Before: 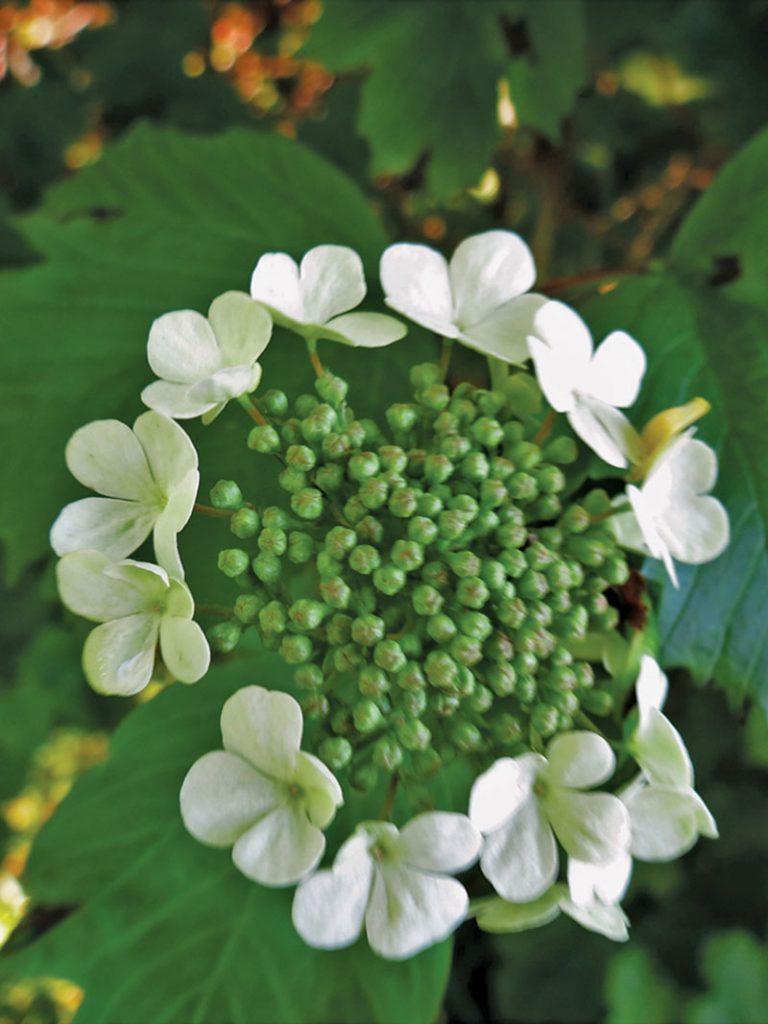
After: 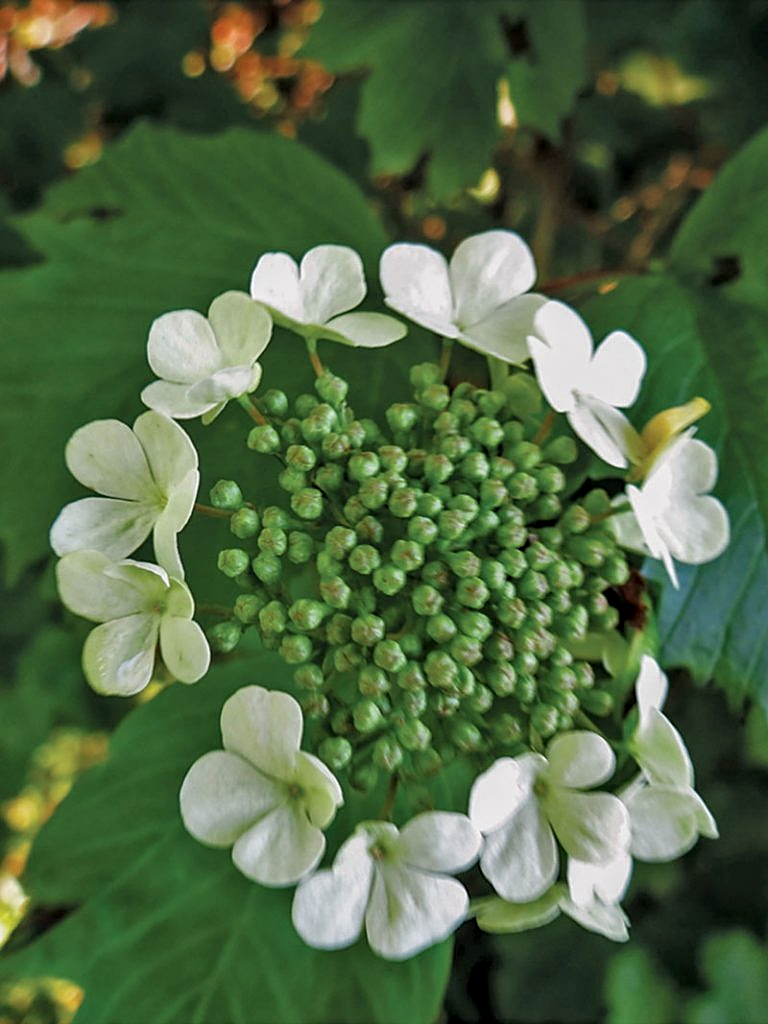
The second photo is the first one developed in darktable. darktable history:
local contrast: detail 130%
exposure: exposure -0.242 EV, compensate highlight preservation false
sharpen: radius 1.967
